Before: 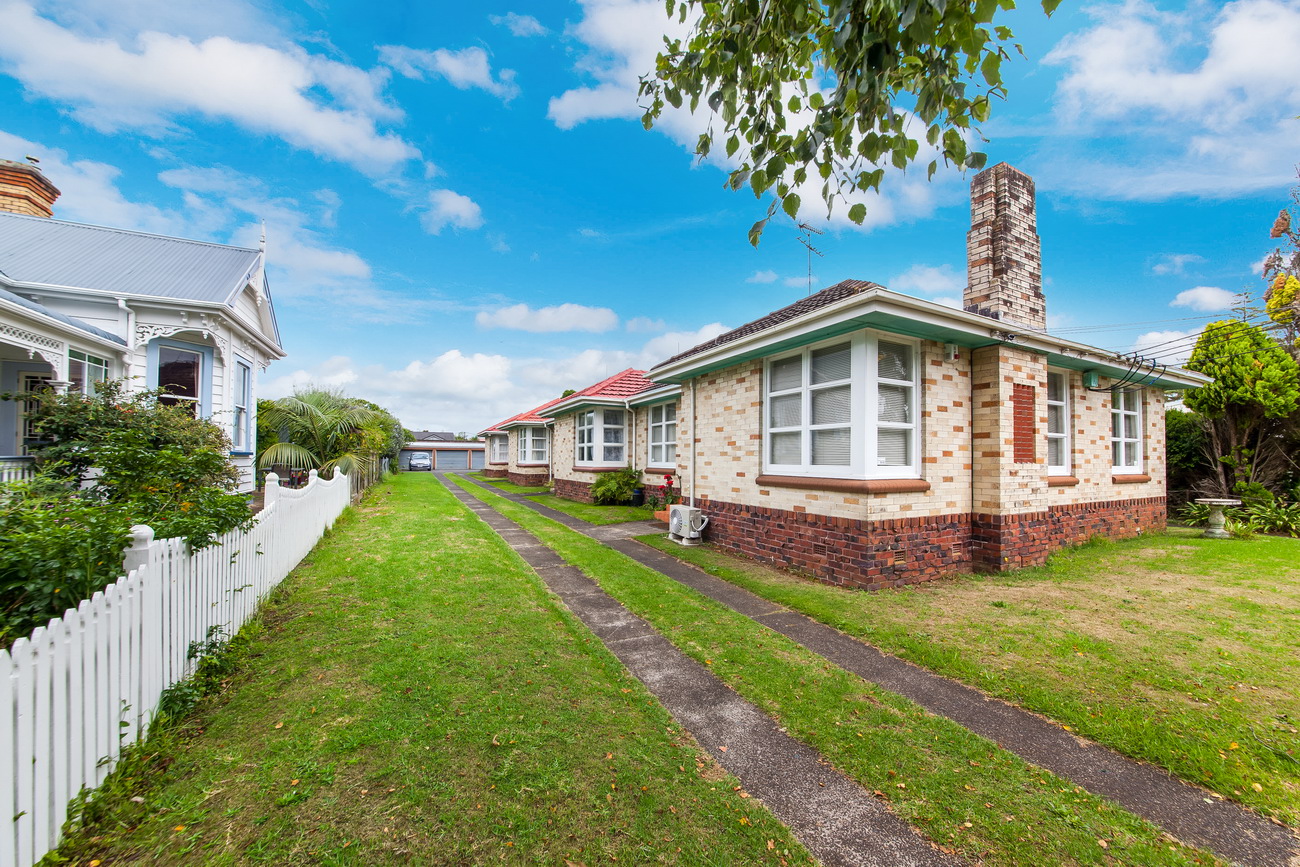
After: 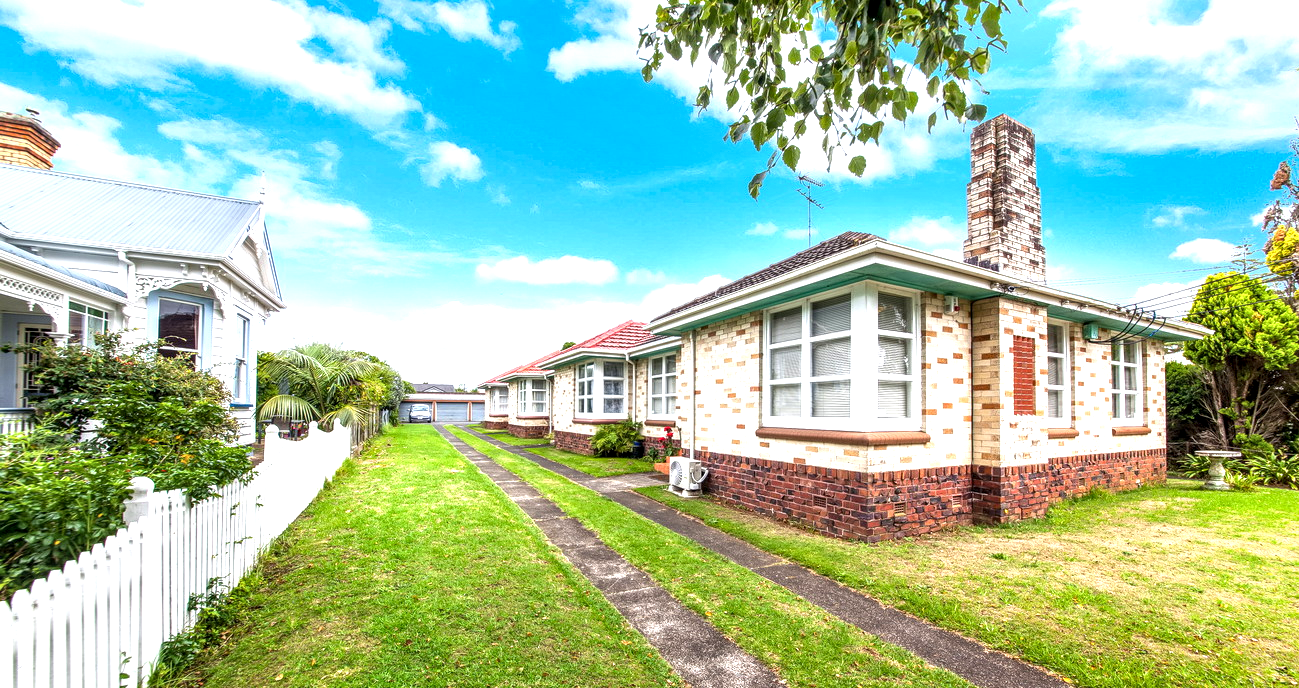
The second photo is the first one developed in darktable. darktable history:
local contrast: highlights 59%, detail 146%
crop and rotate: top 5.65%, bottom 14.928%
exposure: black level correction 0, exposure 0.88 EV, compensate exposure bias true, compensate highlight preservation false
